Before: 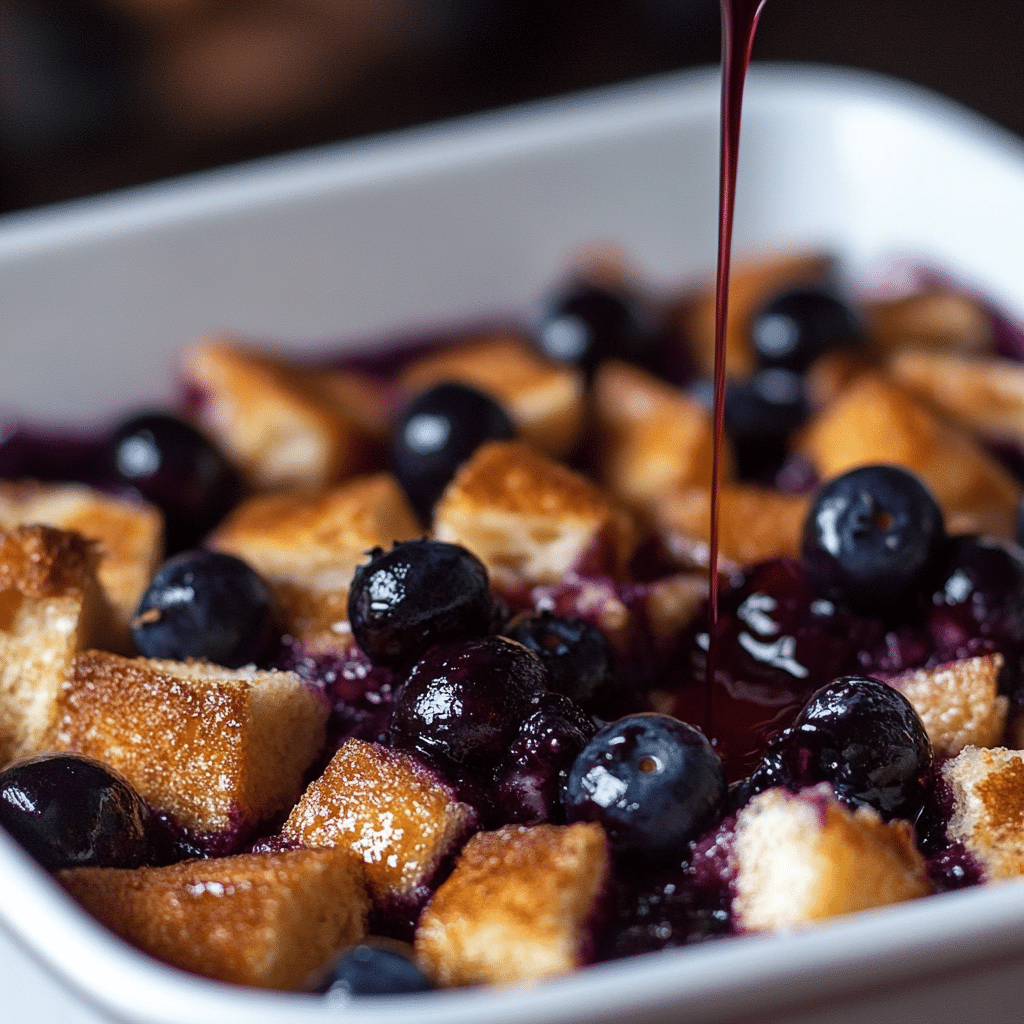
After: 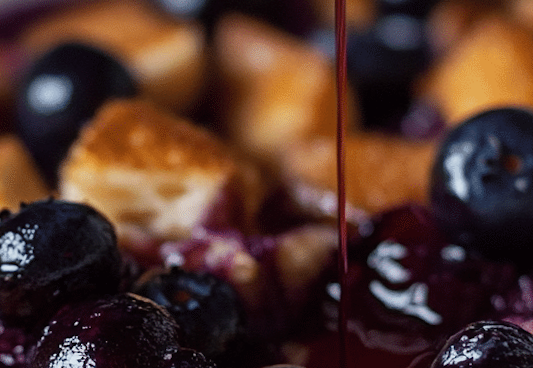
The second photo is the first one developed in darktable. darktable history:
exposure: exposure -0.153 EV, compensate highlight preservation false
crop: left 36.607%, top 34.735%, right 13.146%, bottom 30.611%
rotate and perspective: rotation -2.22°, lens shift (horizontal) -0.022, automatic cropping off
